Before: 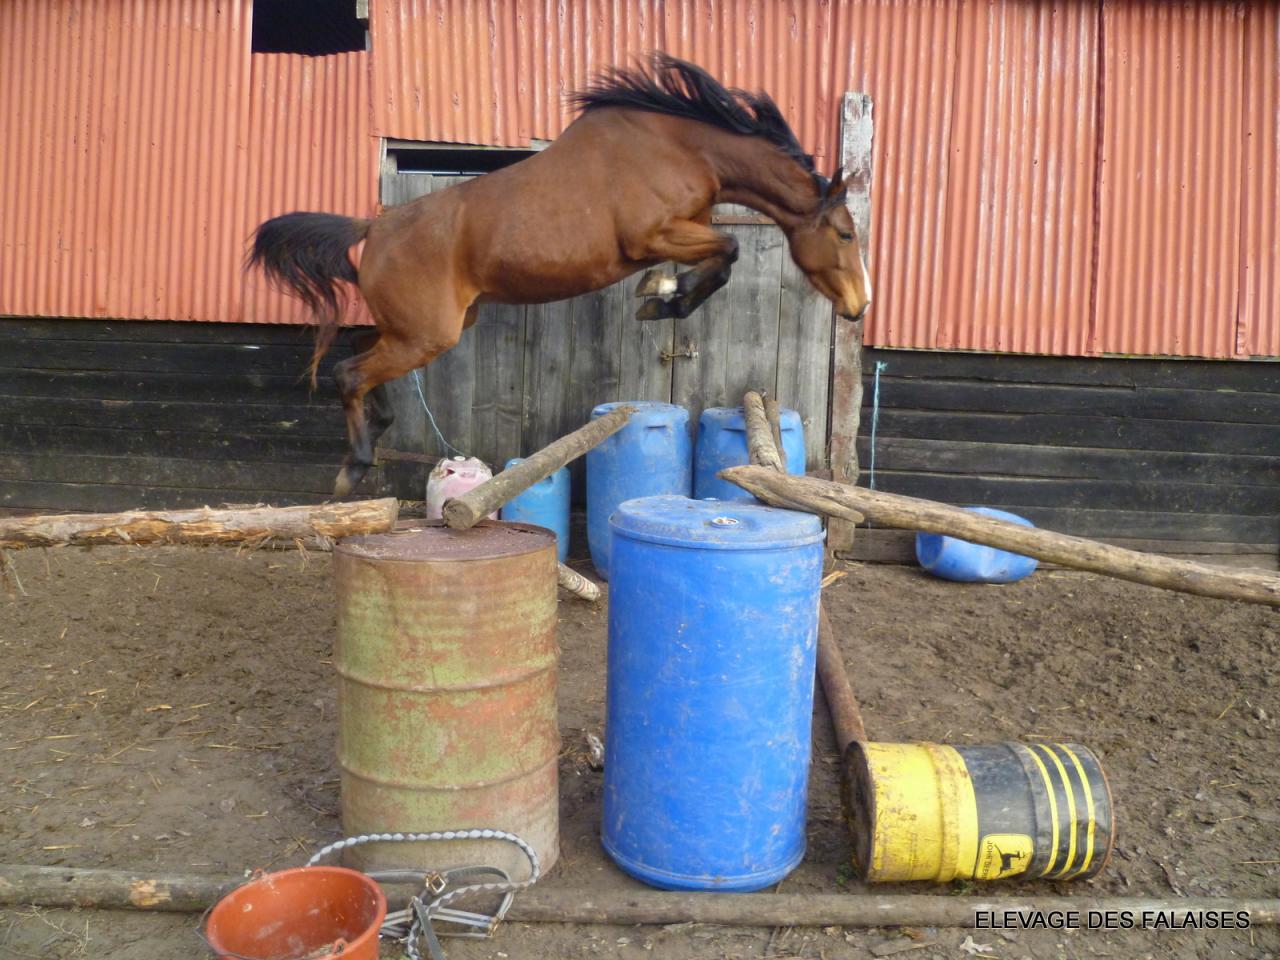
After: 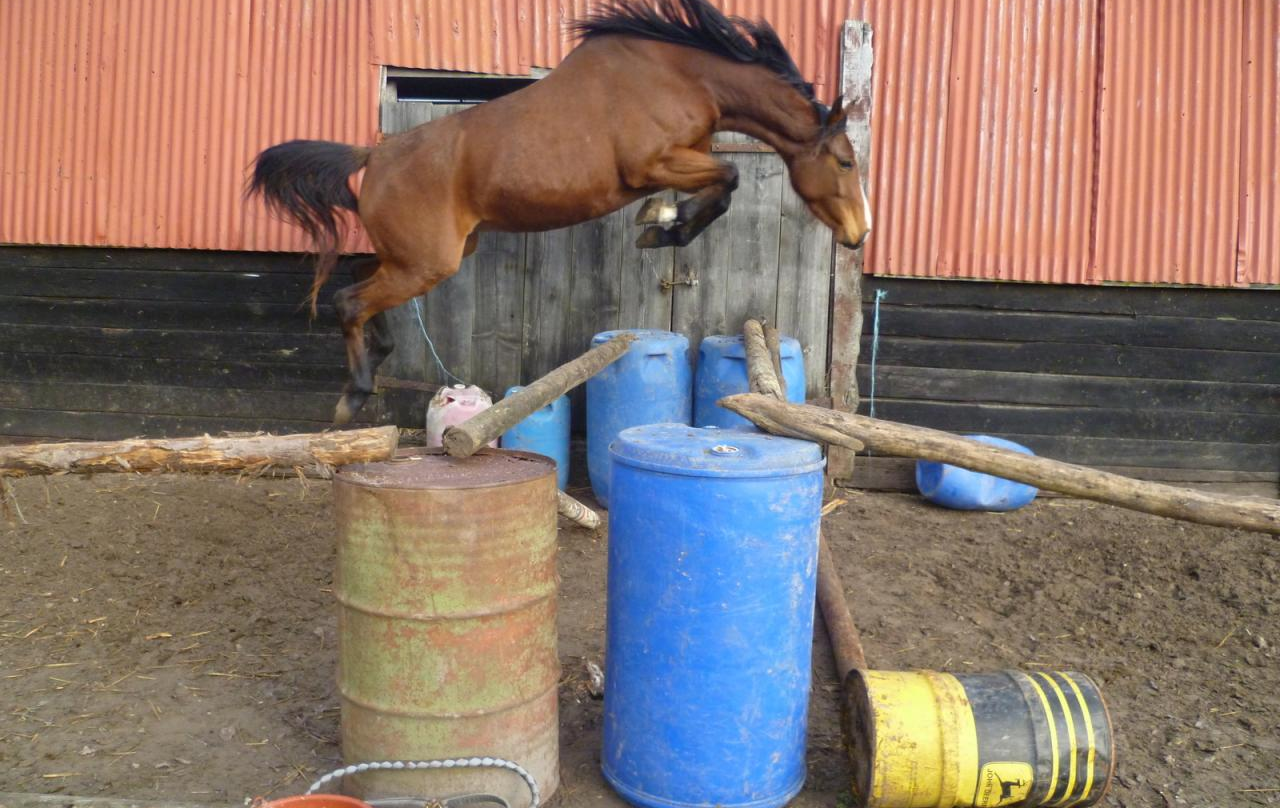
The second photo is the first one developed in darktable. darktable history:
crop: top 7.577%, bottom 8.229%
